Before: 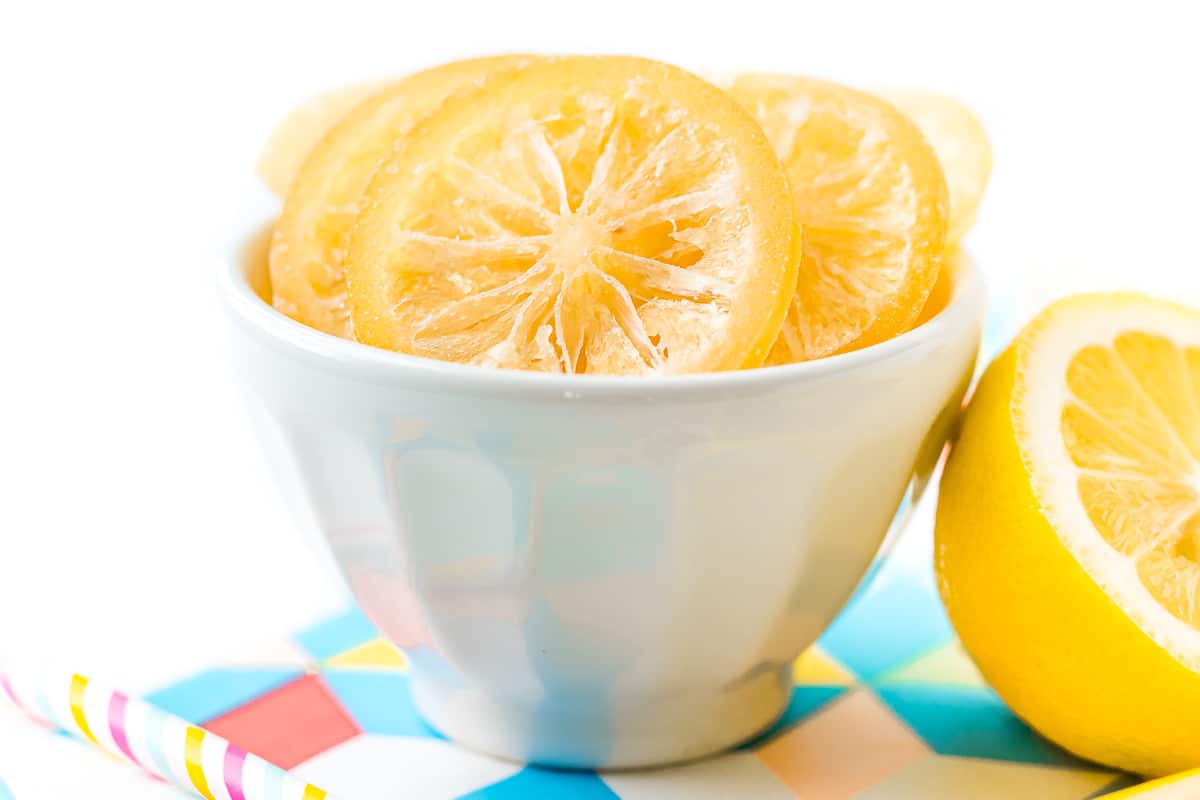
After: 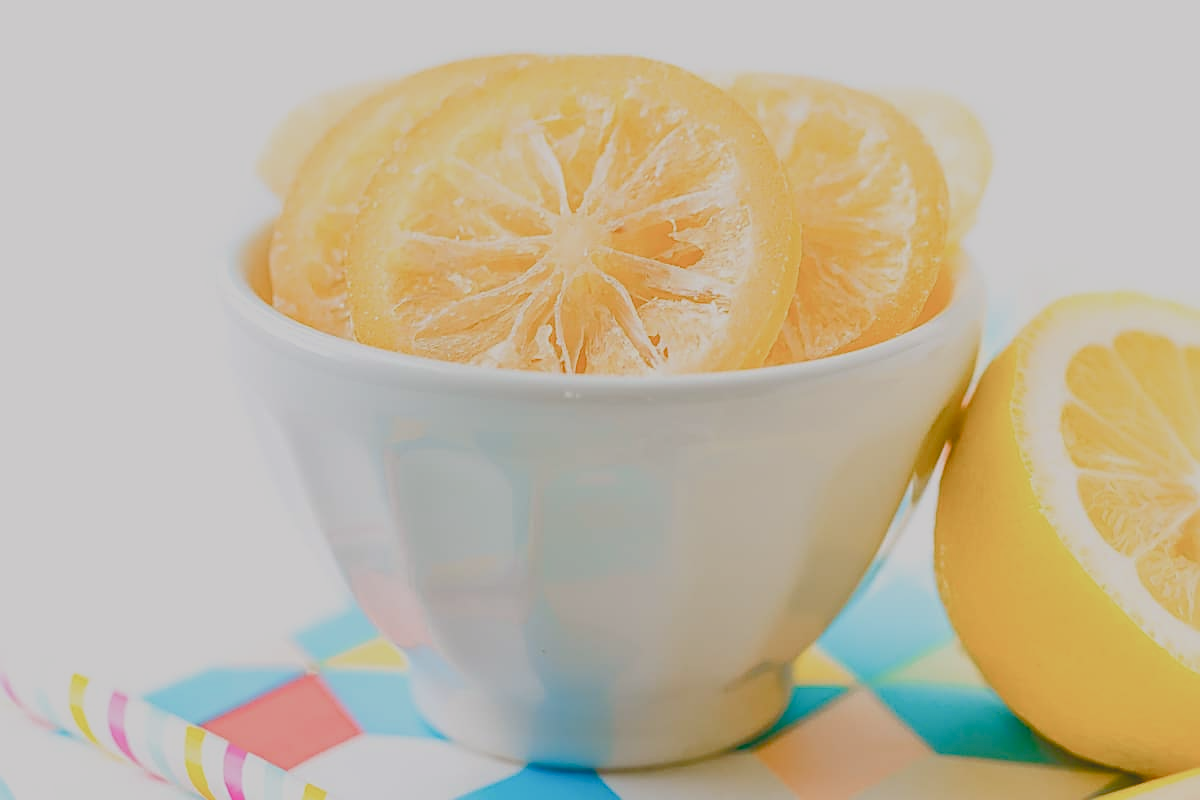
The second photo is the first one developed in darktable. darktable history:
color balance rgb: shadows lift › chroma 1%, shadows lift › hue 113°, highlights gain › chroma 0.2%, highlights gain › hue 333°, perceptual saturation grading › global saturation 20%, perceptual saturation grading › highlights -50%, perceptual saturation grading › shadows 25%, contrast -10%
contrast brightness saturation: contrast -0.28
sharpen: on, module defaults
